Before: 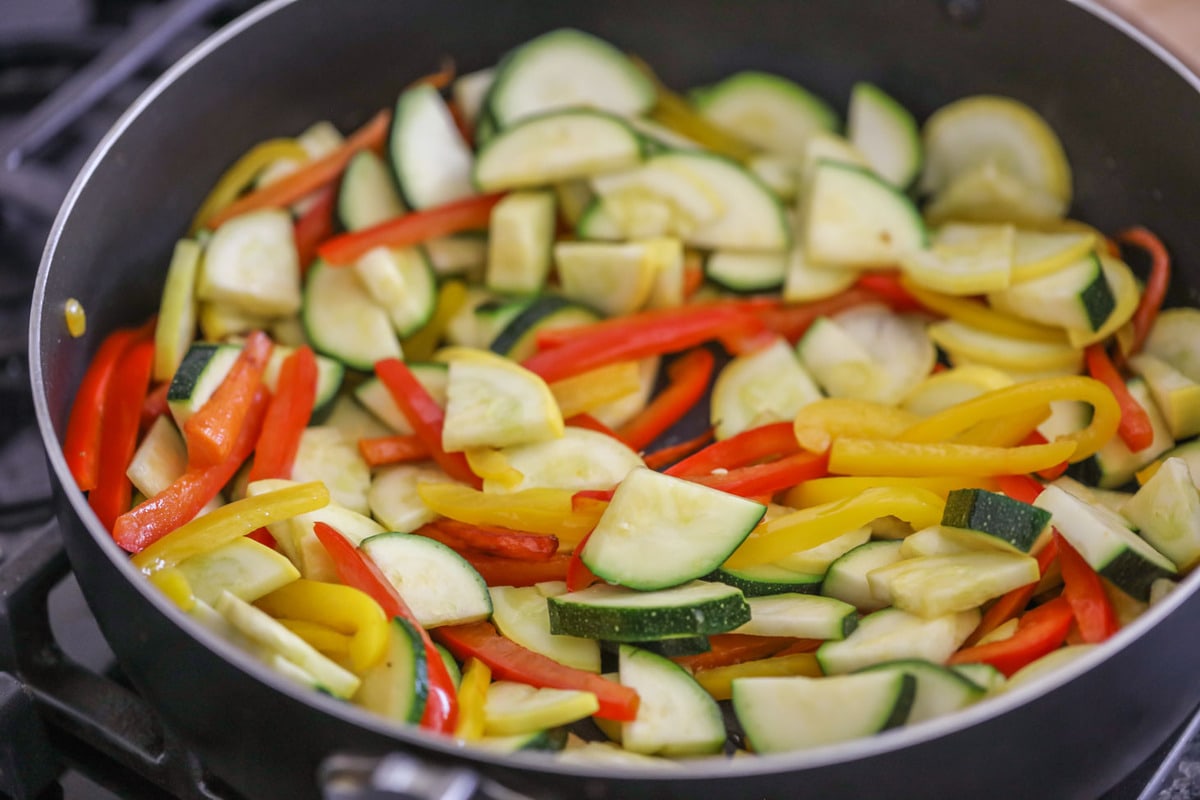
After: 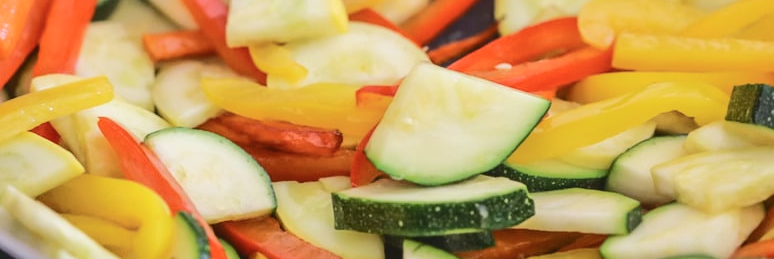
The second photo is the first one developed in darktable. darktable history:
tone curve: curves: ch0 [(0, 0) (0.003, 0.076) (0.011, 0.081) (0.025, 0.084) (0.044, 0.092) (0.069, 0.1) (0.1, 0.117) (0.136, 0.144) (0.177, 0.186) (0.224, 0.237) (0.277, 0.306) (0.335, 0.39) (0.399, 0.494) (0.468, 0.574) (0.543, 0.666) (0.623, 0.722) (0.709, 0.79) (0.801, 0.855) (0.898, 0.926) (1, 1)], color space Lab, independent channels, preserve colors none
tone equalizer: edges refinement/feathering 500, mask exposure compensation -1.57 EV, preserve details no
crop: left 18.083%, top 50.667%, right 17.374%, bottom 16.869%
color correction: highlights a* -0.103, highlights b* 0.106
